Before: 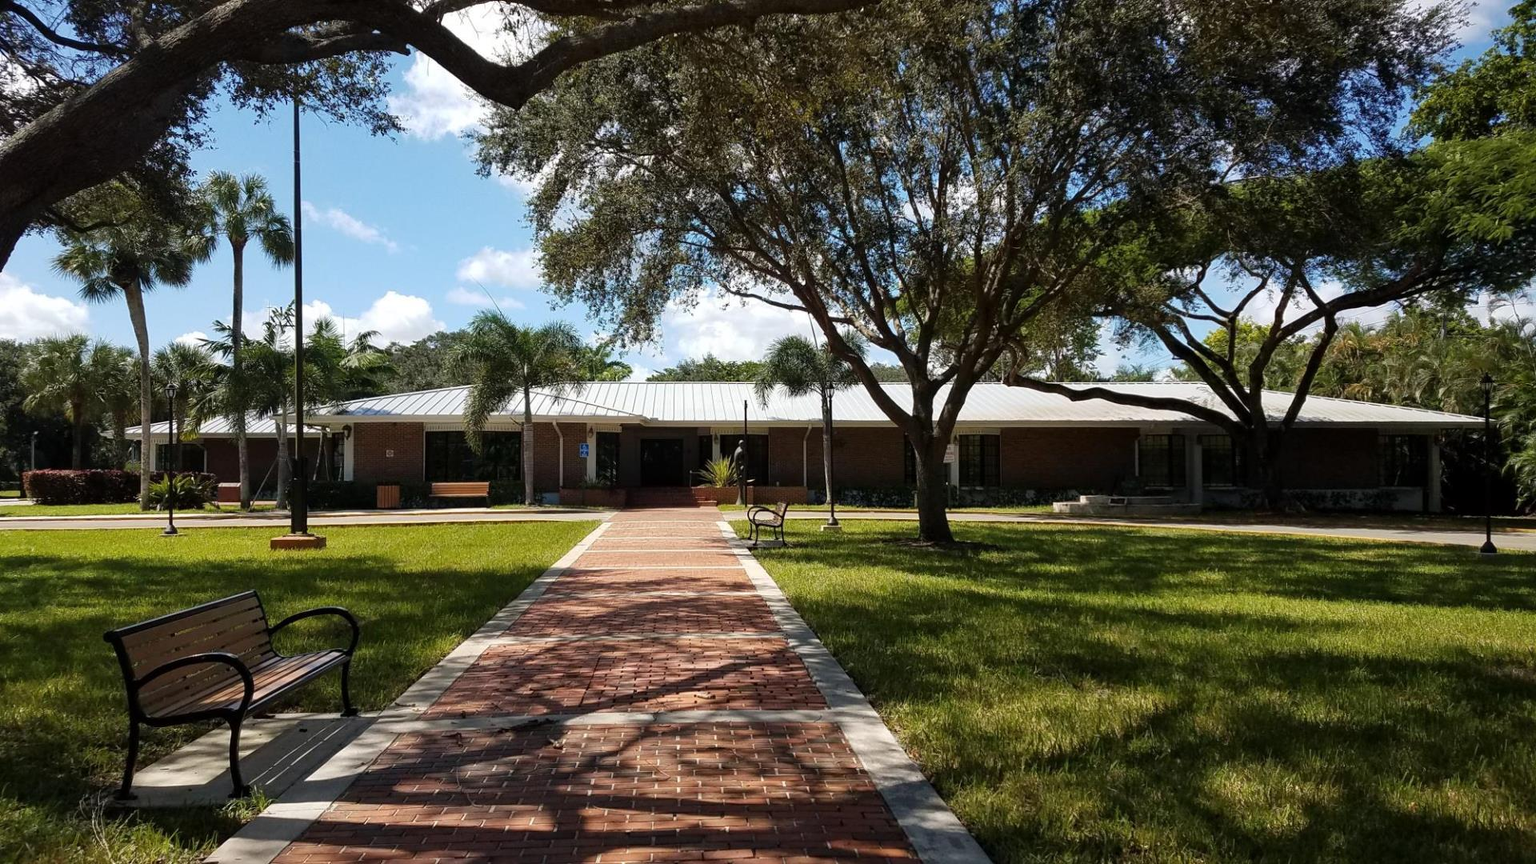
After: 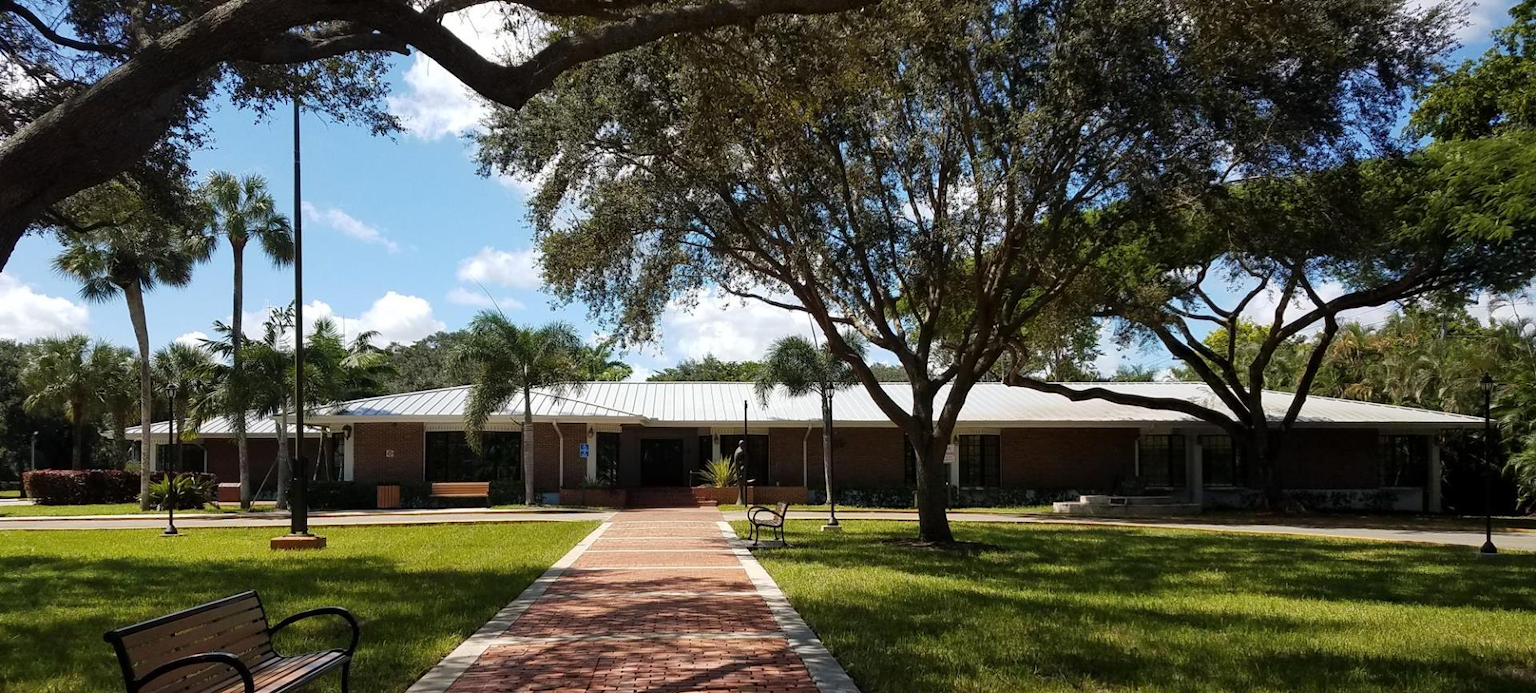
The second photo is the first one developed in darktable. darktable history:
crop: bottom 19.71%
